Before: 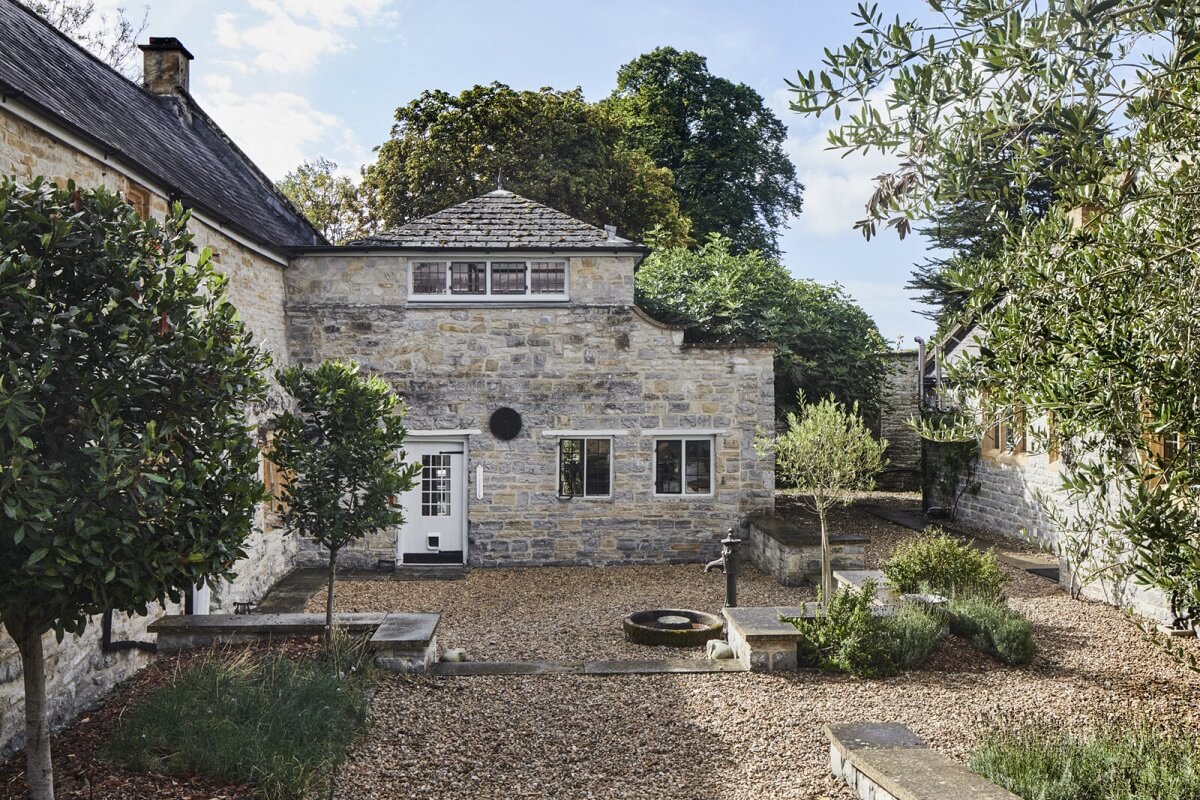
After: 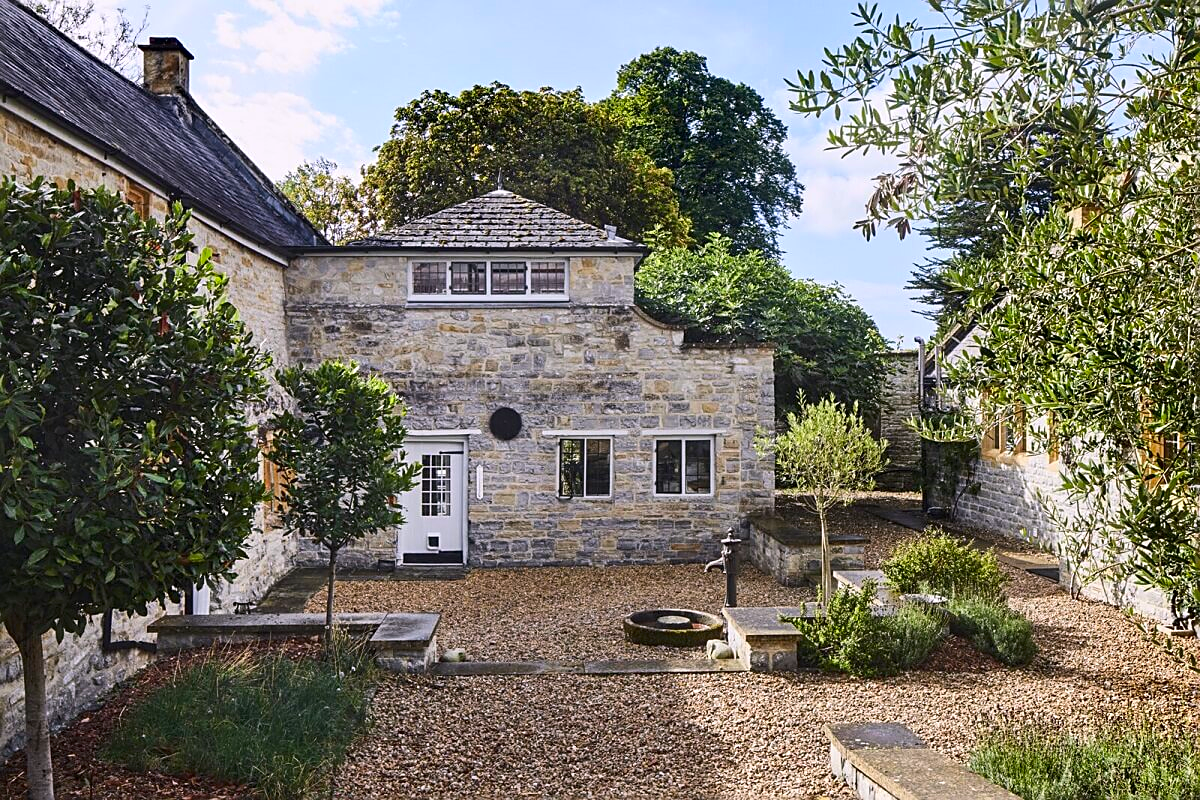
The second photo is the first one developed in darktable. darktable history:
contrast brightness saturation: contrast 0.1, saturation -0.36
sharpen: on, module defaults
color correction: highlights a* 1.59, highlights b* -1.7, saturation 2.48
